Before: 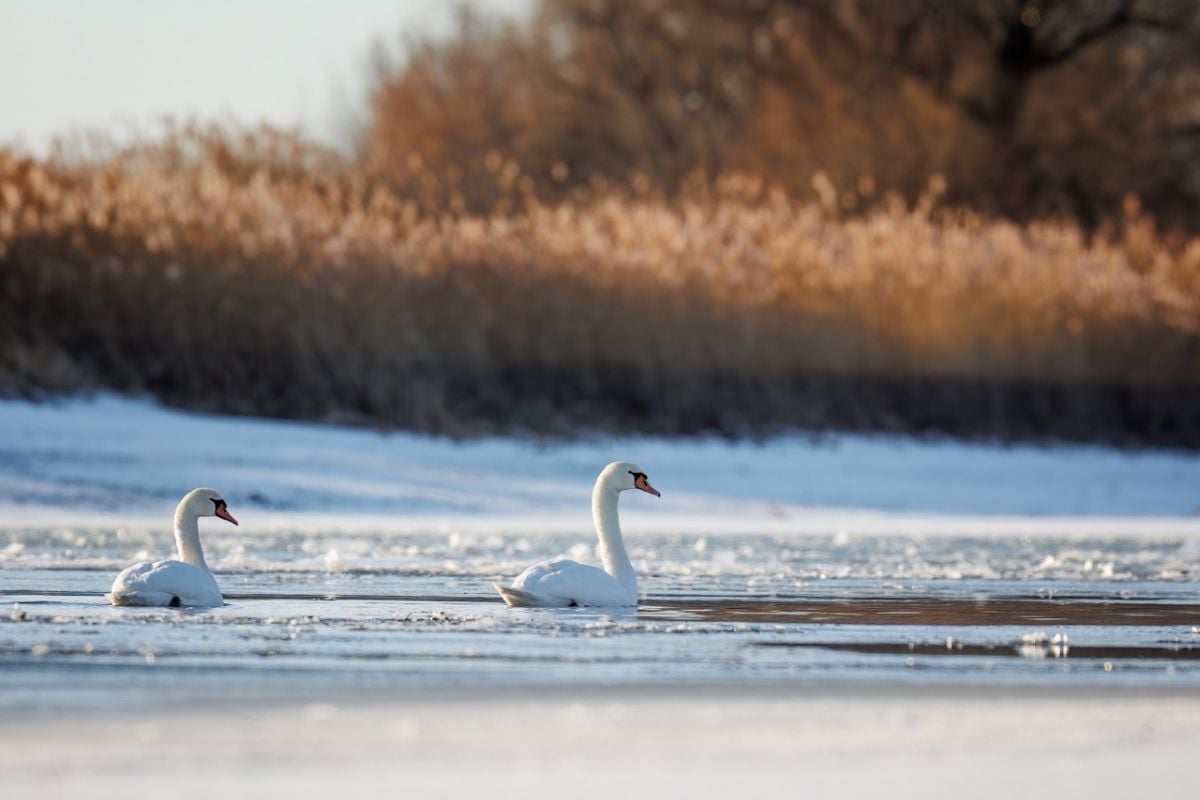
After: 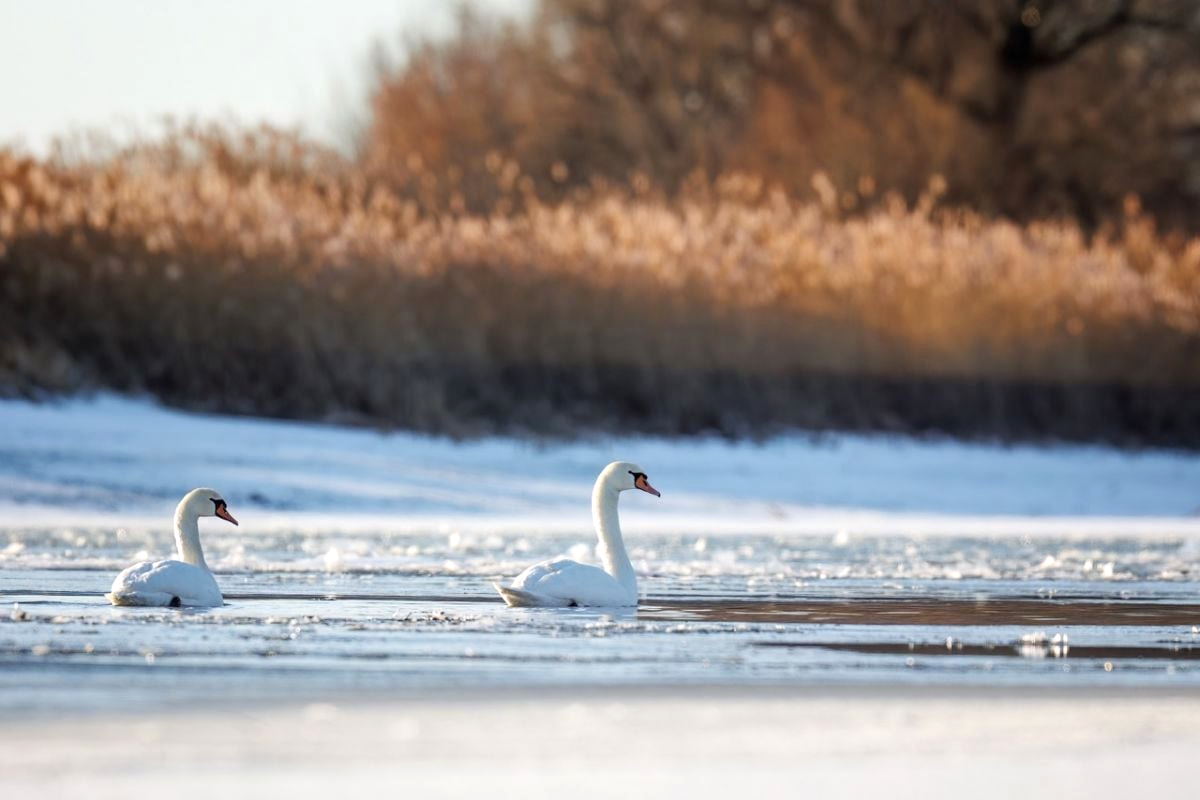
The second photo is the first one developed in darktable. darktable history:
exposure: exposure 0.298 EV, compensate highlight preservation false
